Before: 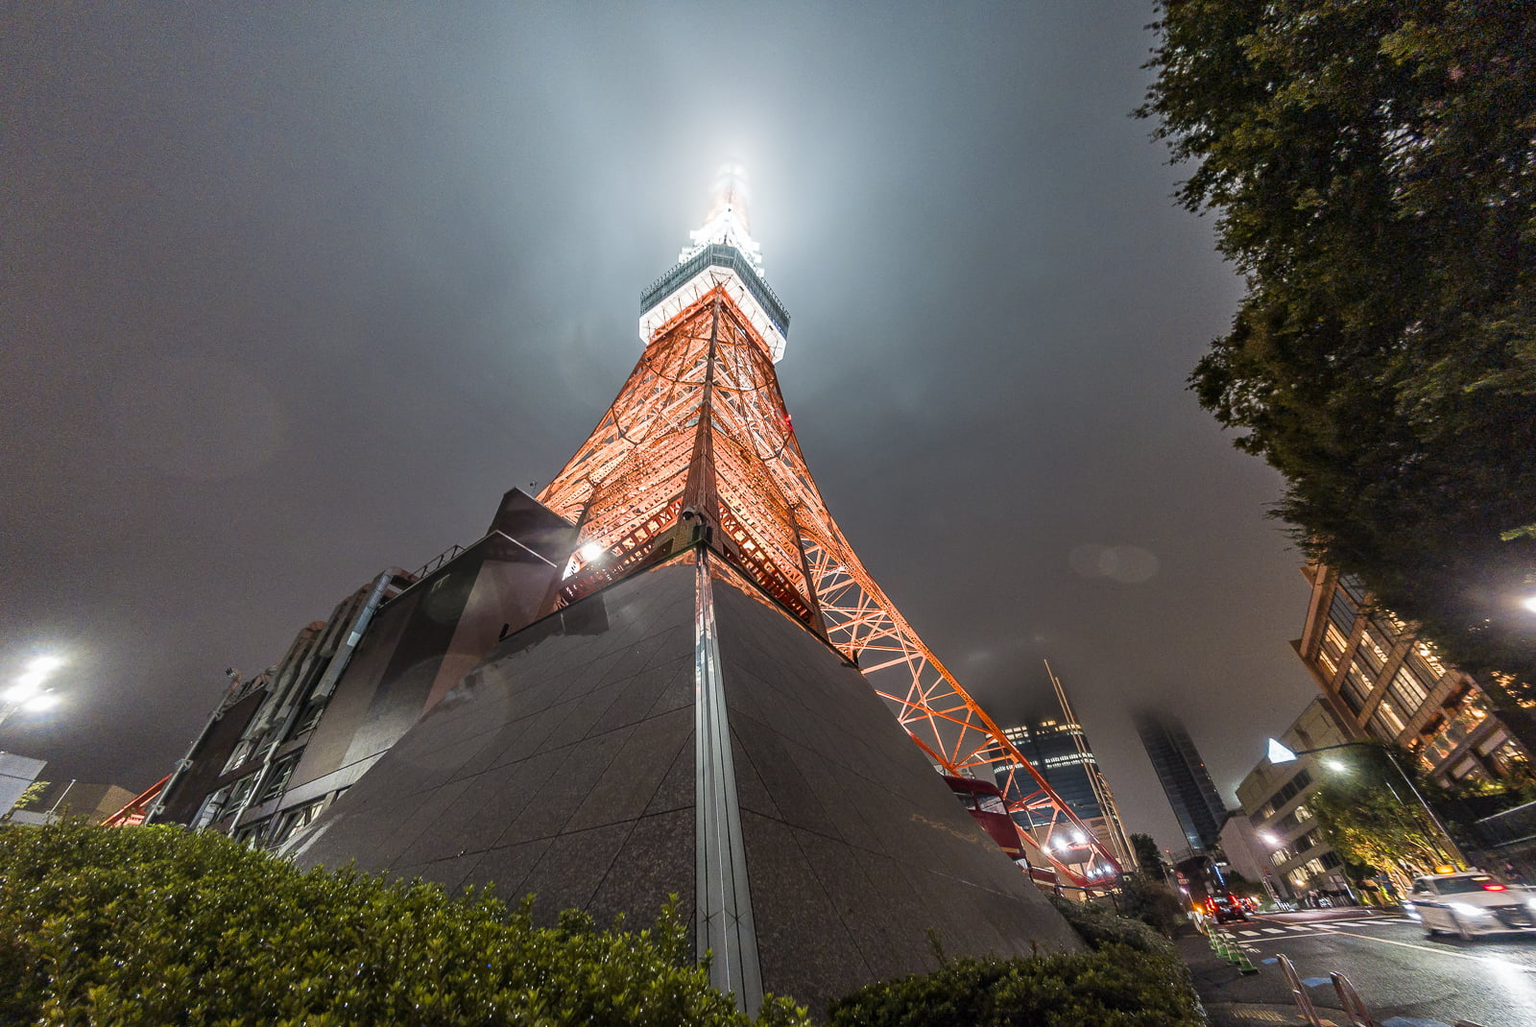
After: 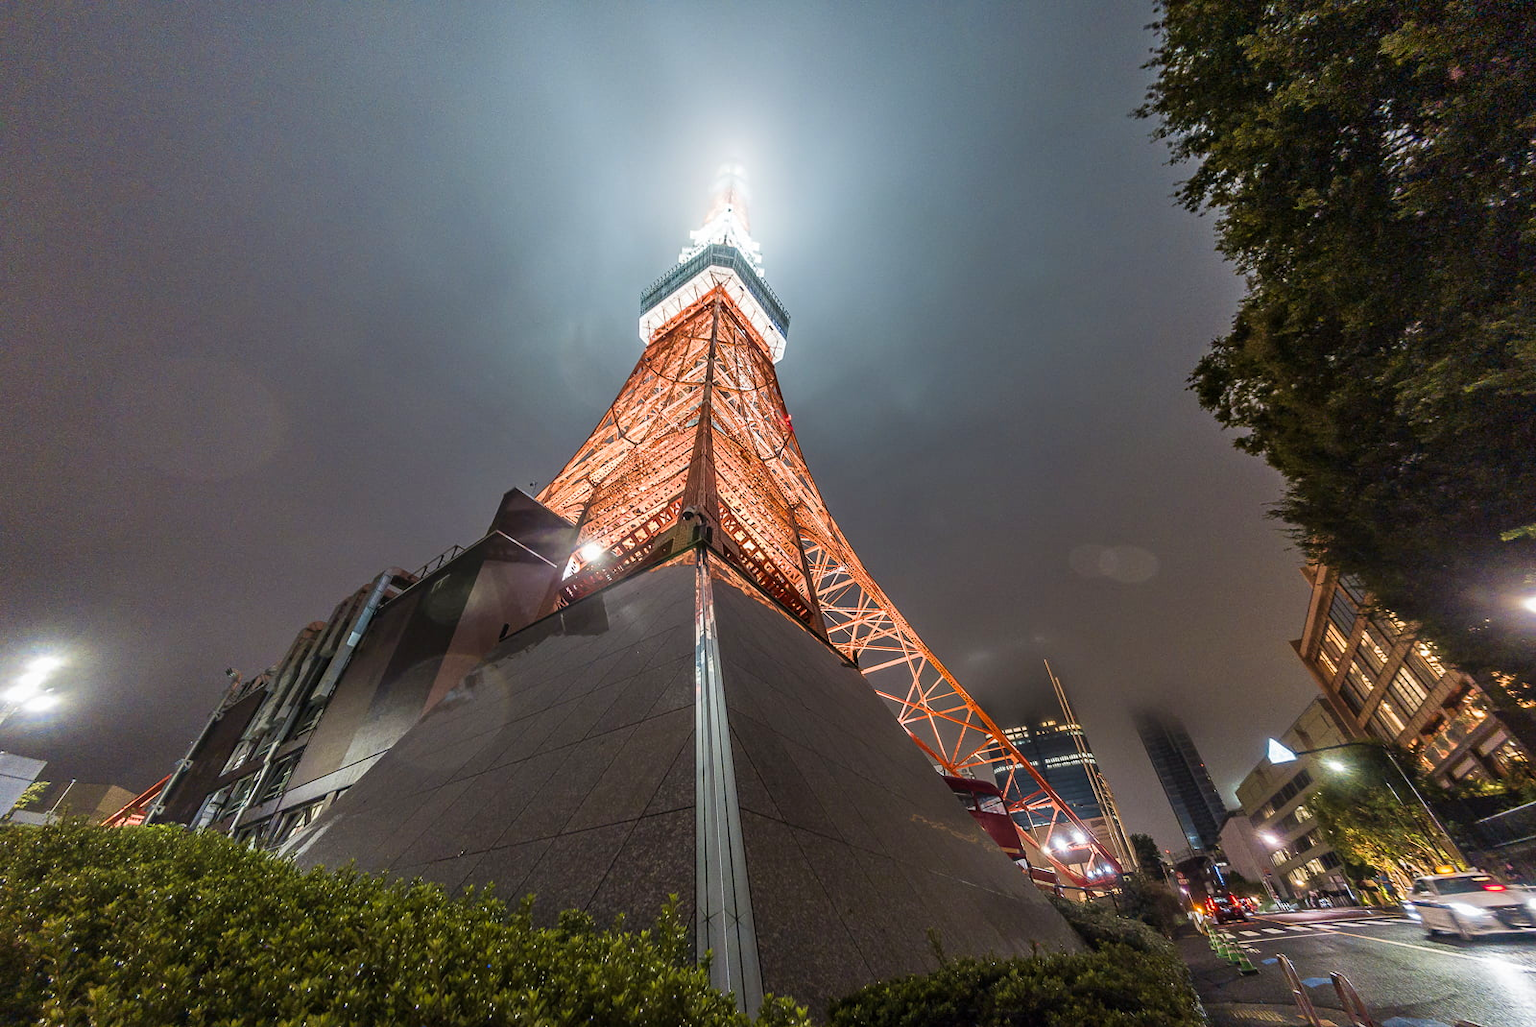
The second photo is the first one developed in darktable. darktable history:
velvia: strength 24.91%
